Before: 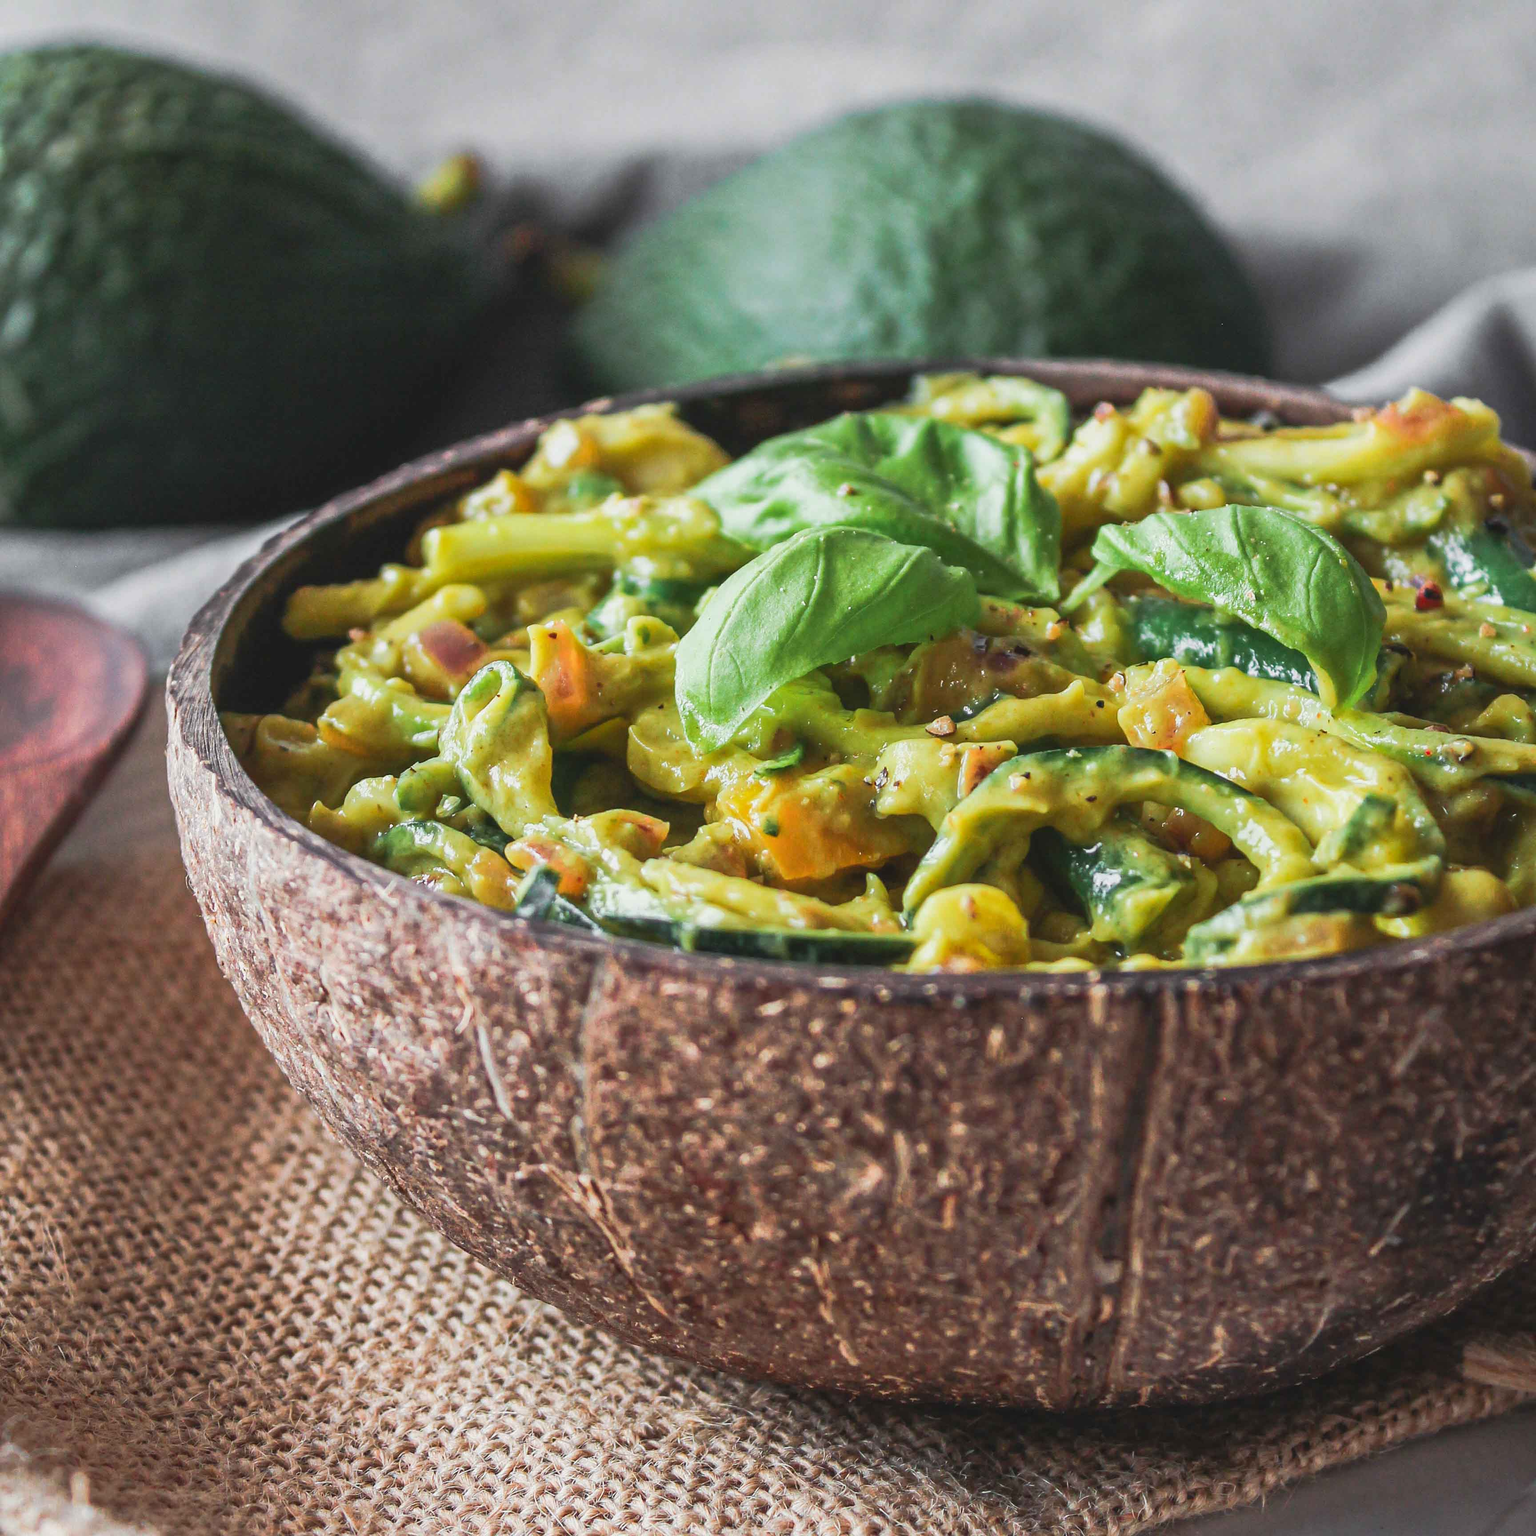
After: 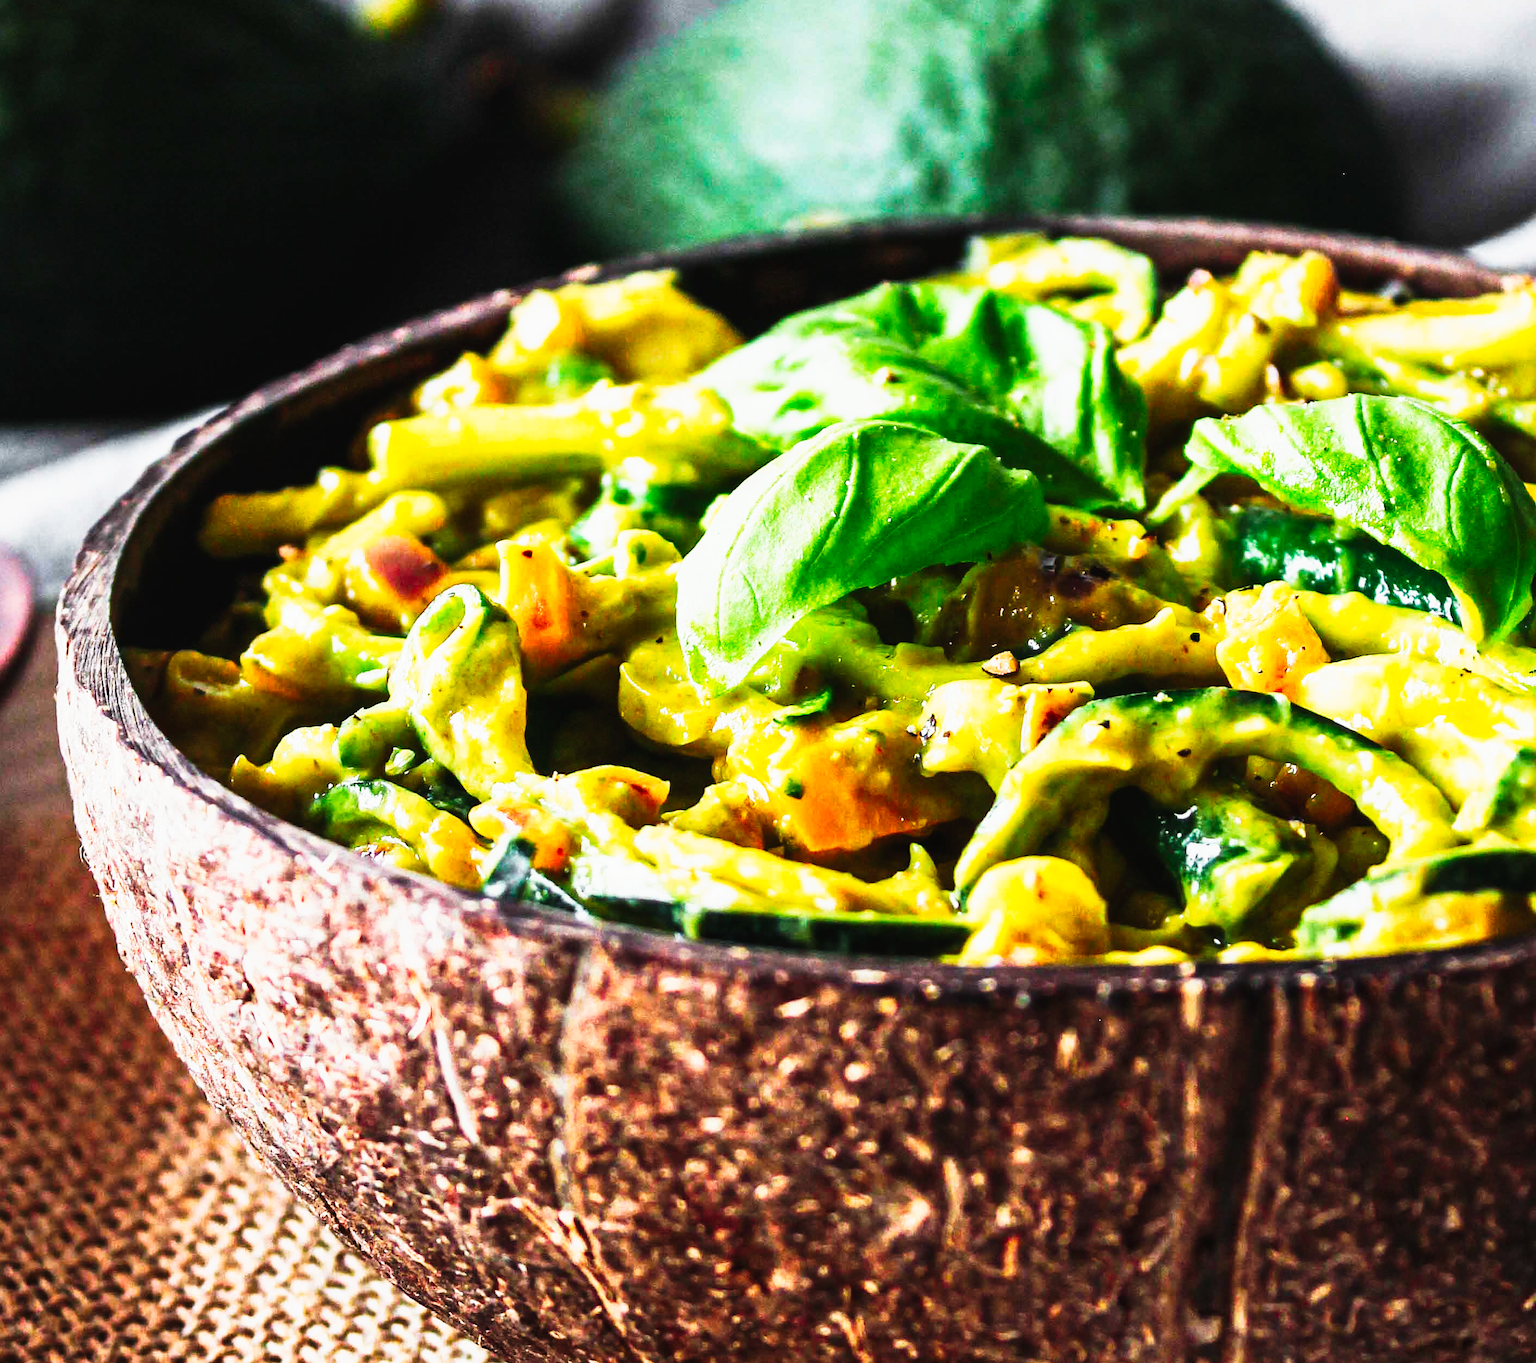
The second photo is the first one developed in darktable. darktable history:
tone curve: curves: ch0 [(0, 0) (0.003, 0.001) (0.011, 0.005) (0.025, 0.01) (0.044, 0.016) (0.069, 0.019) (0.1, 0.024) (0.136, 0.03) (0.177, 0.045) (0.224, 0.071) (0.277, 0.122) (0.335, 0.202) (0.399, 0.326) (0.468, 0.471) (0.543, 0.638) (0.623, 0.798) (0.709, 0.913) (0.801, 0.97) (0.898, 0.983) (1, 1)], preserve colors none
crop: left 7.856%, top 11.836%, right 10.12%, bottom 15.387%
